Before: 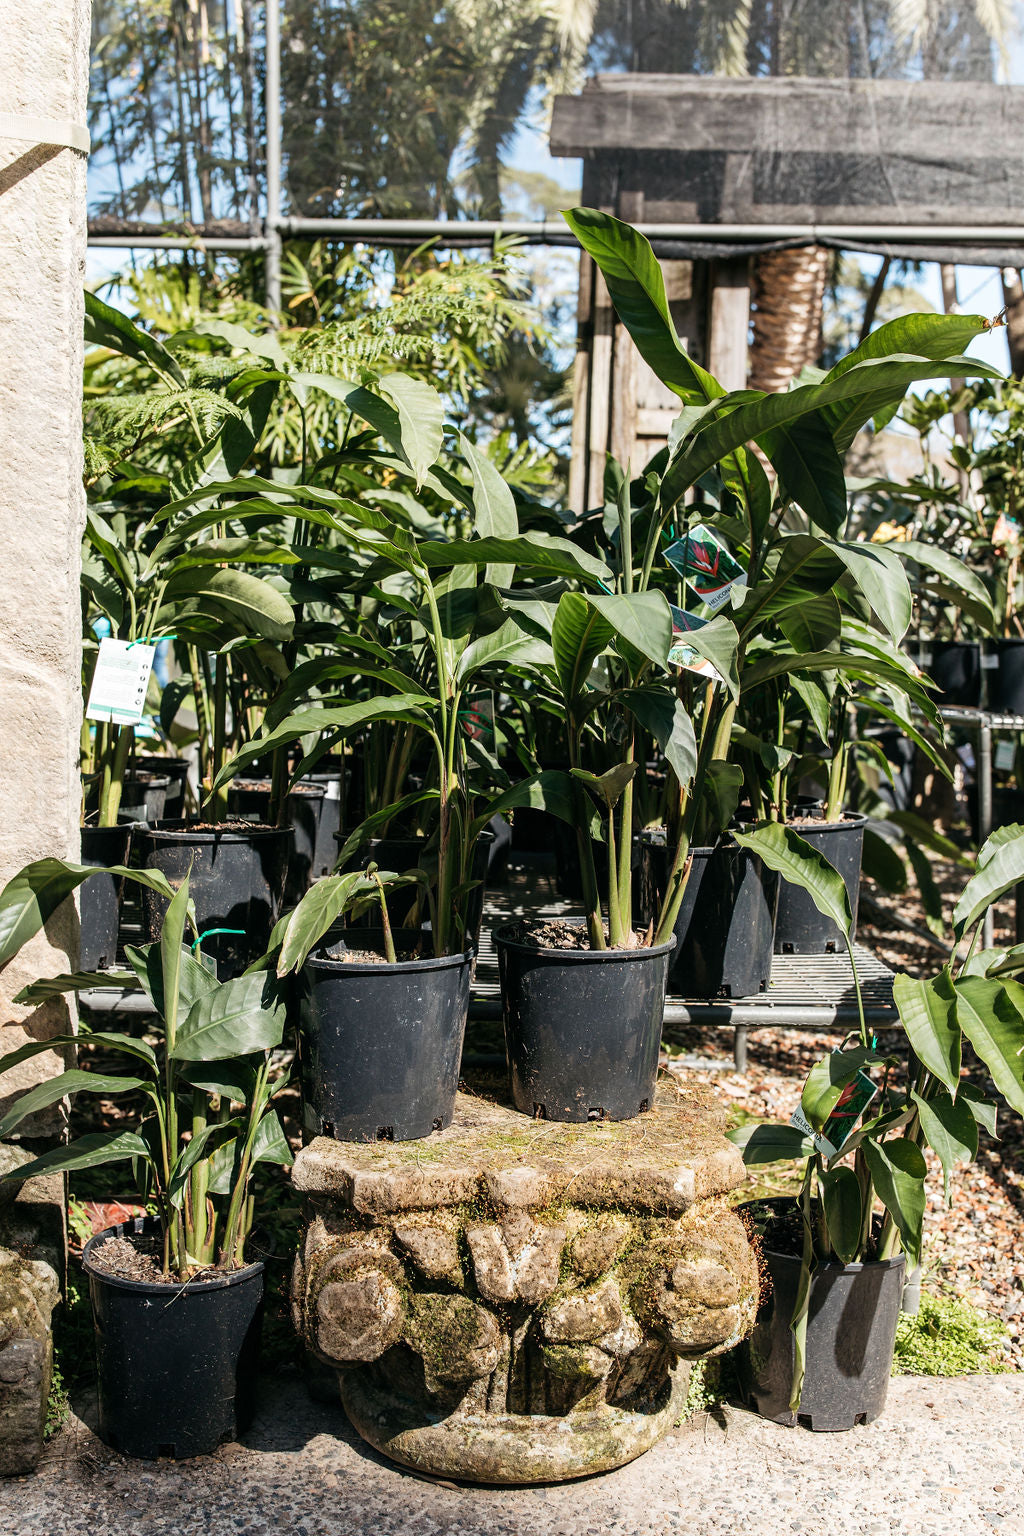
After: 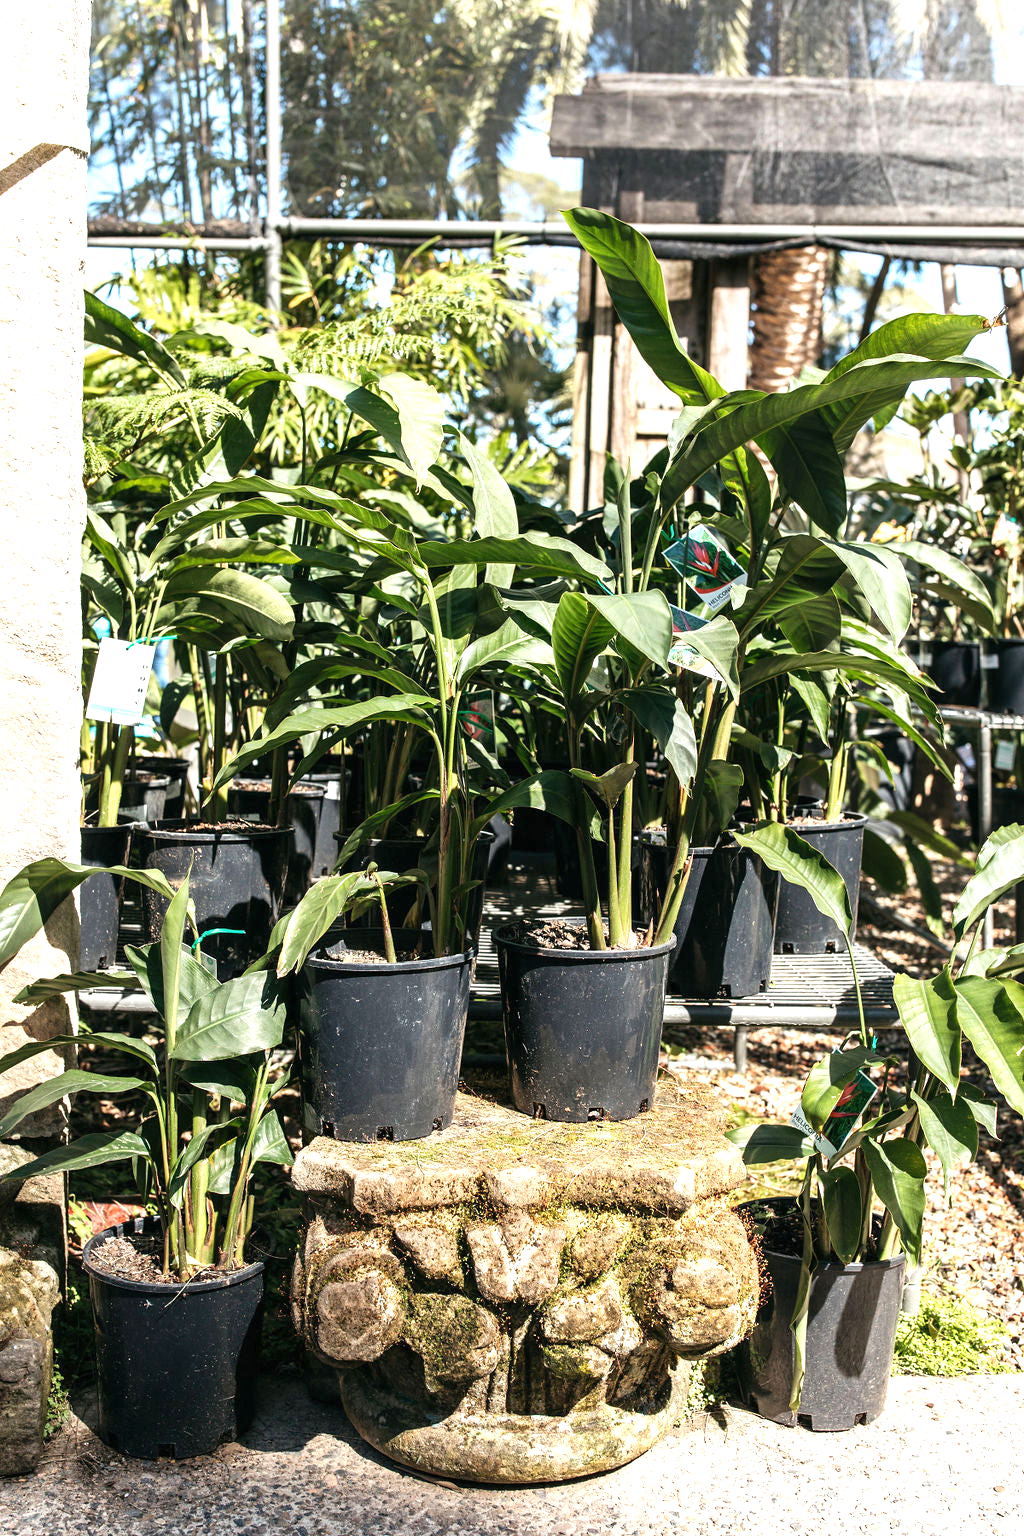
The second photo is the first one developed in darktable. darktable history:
exposure: black level correction 0, exposure 0.695 EV, compensate exposure bias true, compensate highlight preservation false
